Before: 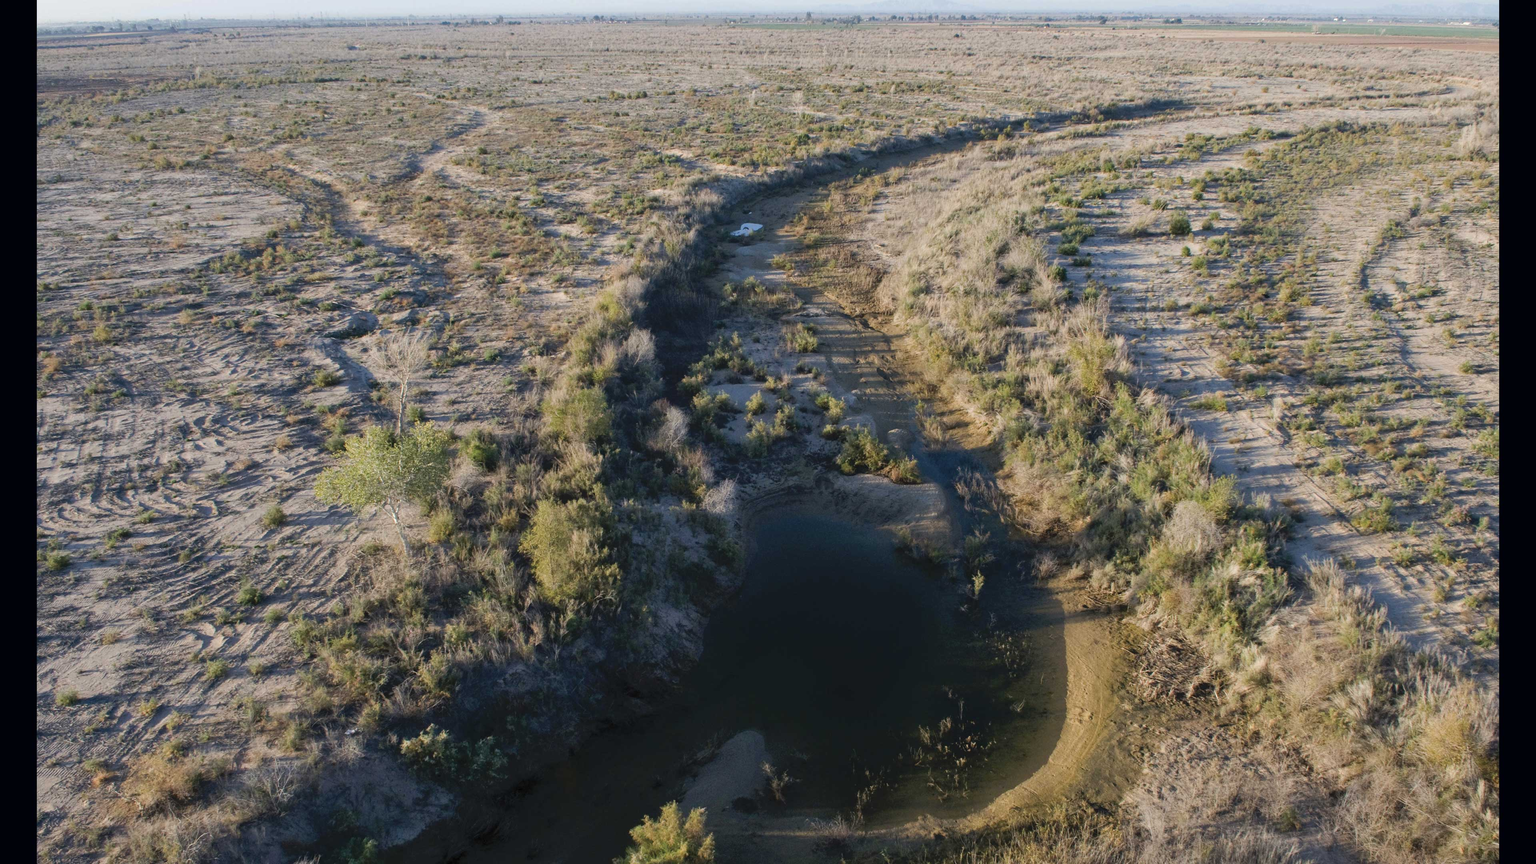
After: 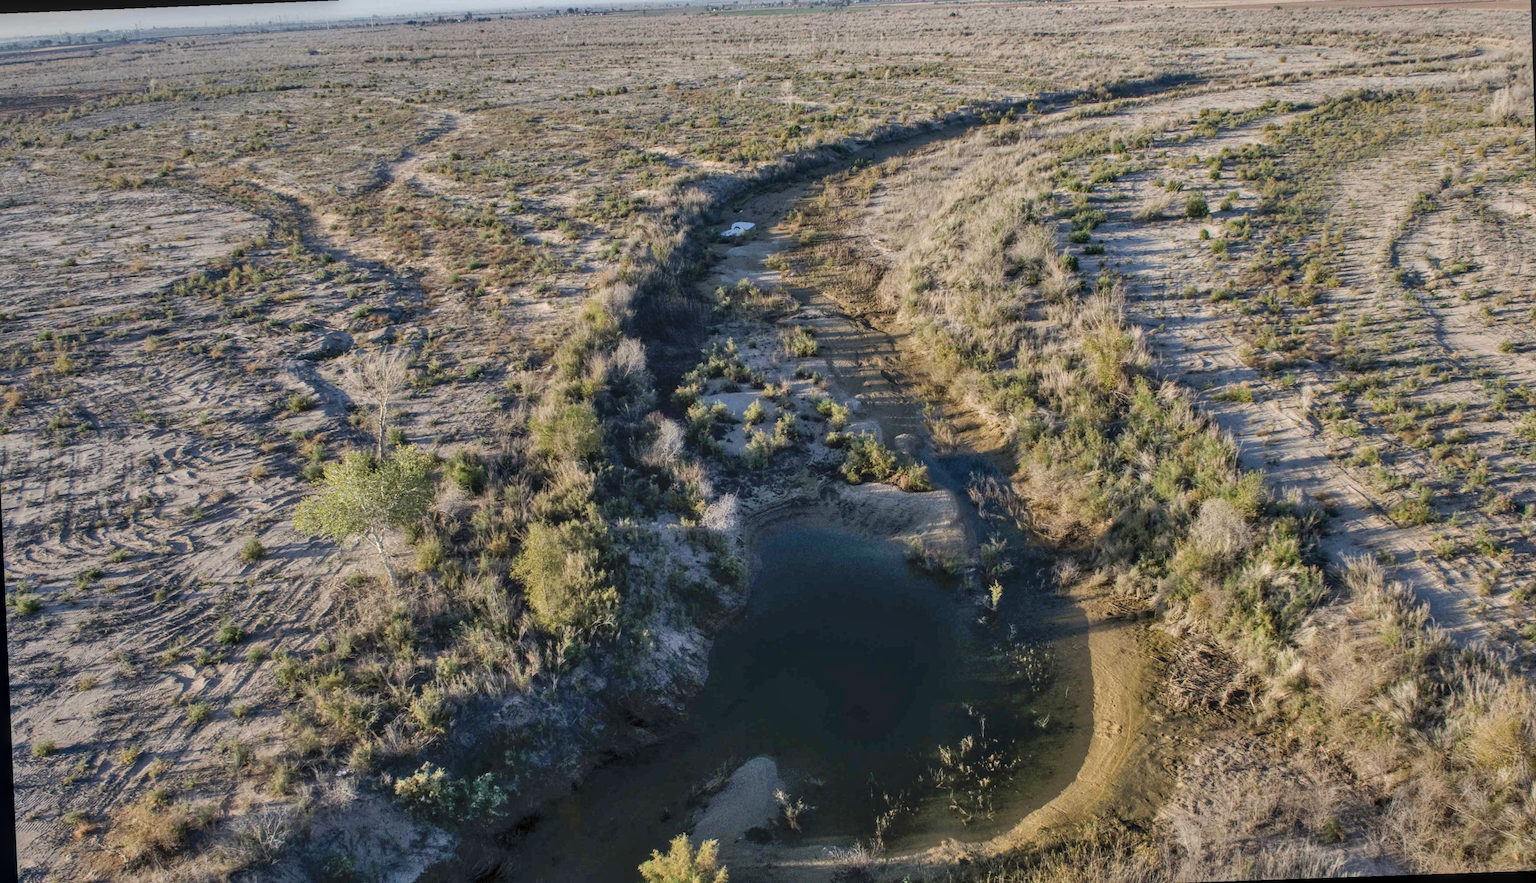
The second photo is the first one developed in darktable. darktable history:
local contrast: highlights 0%, shadows 0%, detail 133%
rotate and perspective: rotation -2.12°, lens shift (vertical) 0.009, lens shift (horizontal) -0.008, automatic cropping original format, crop left 0.036, crop right 0.964, crop top 0.05, crop bottom 0.959
shadows and highlights: soften with gaussian
